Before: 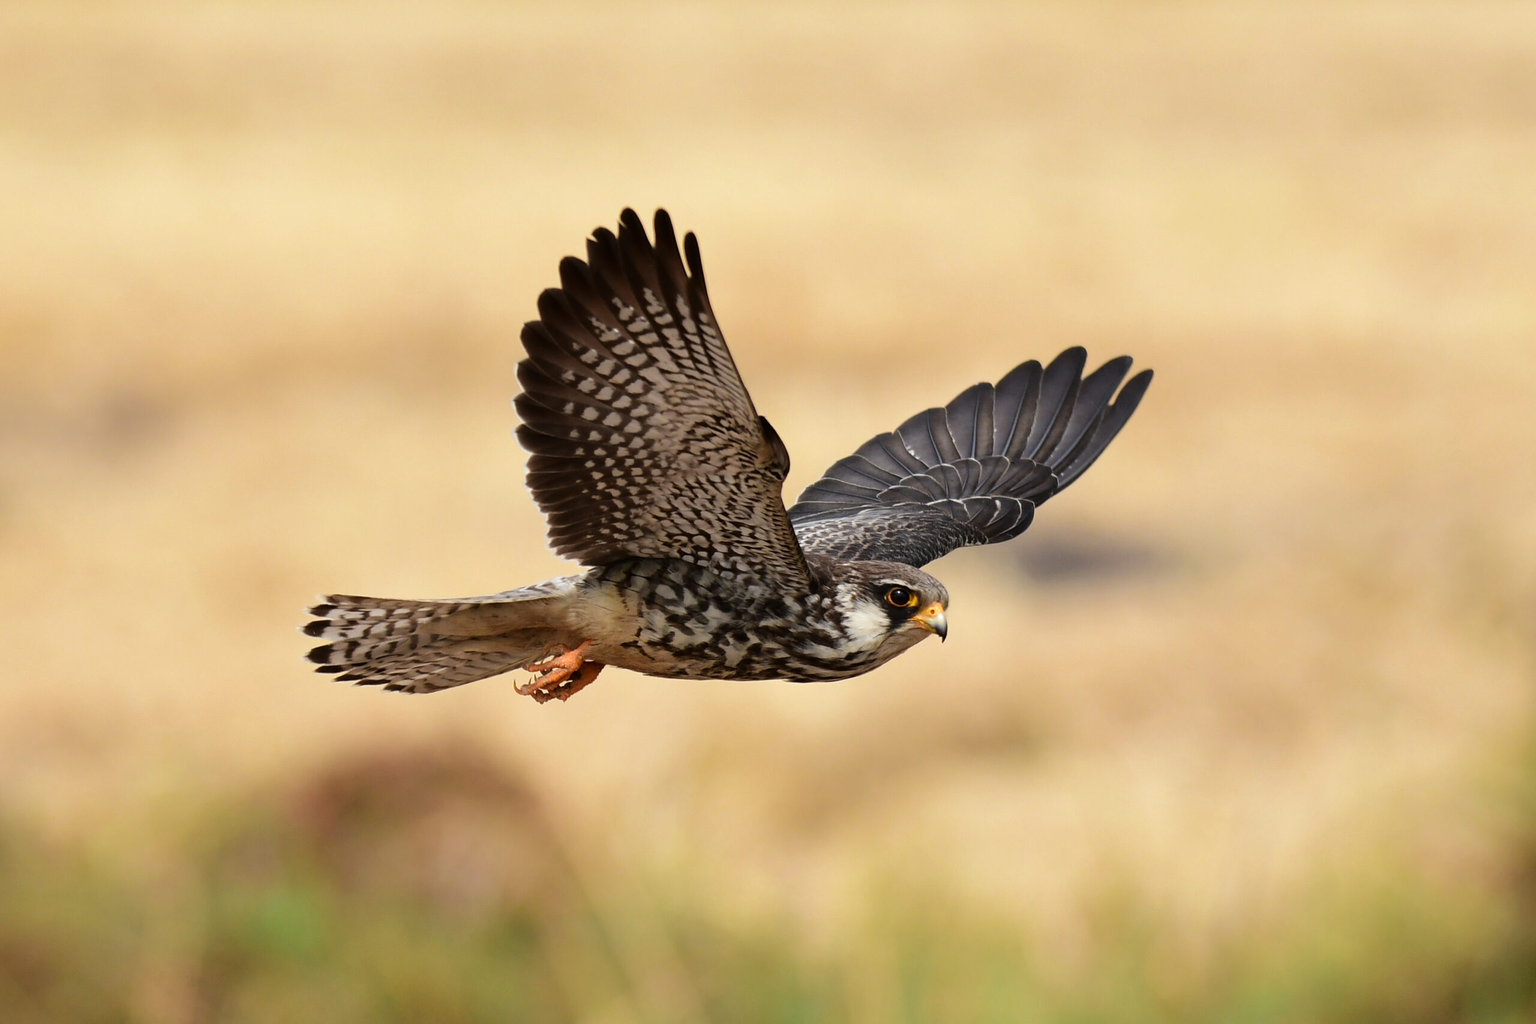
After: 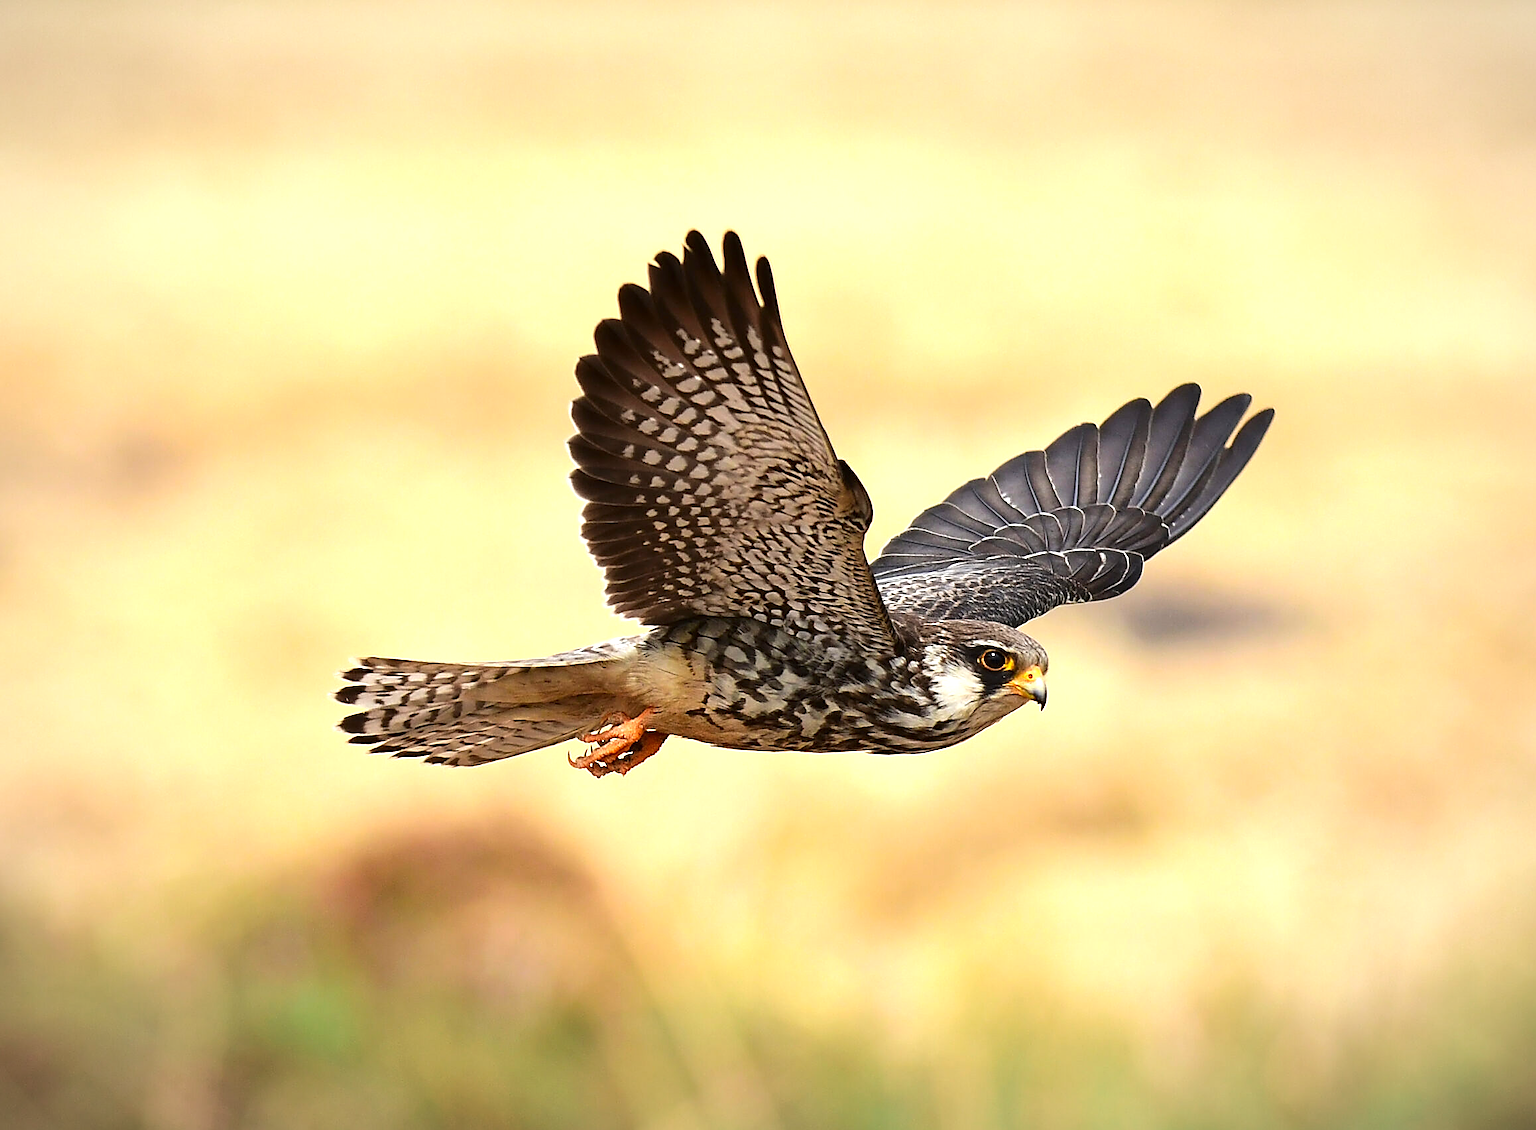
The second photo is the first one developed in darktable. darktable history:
crop: right 9.474%, bottom 0.016%
vignetting: fall-off radius 99.14%, width/height ratio 1.344
contrast brightness saturation: contrast 0.043, saturation 0.163
exposure: black level correction 0, exposure 0.698 EV, compensate exposure bias true, compensate highlight preservation false
sharpen: radius 1.637, amount 1.284
